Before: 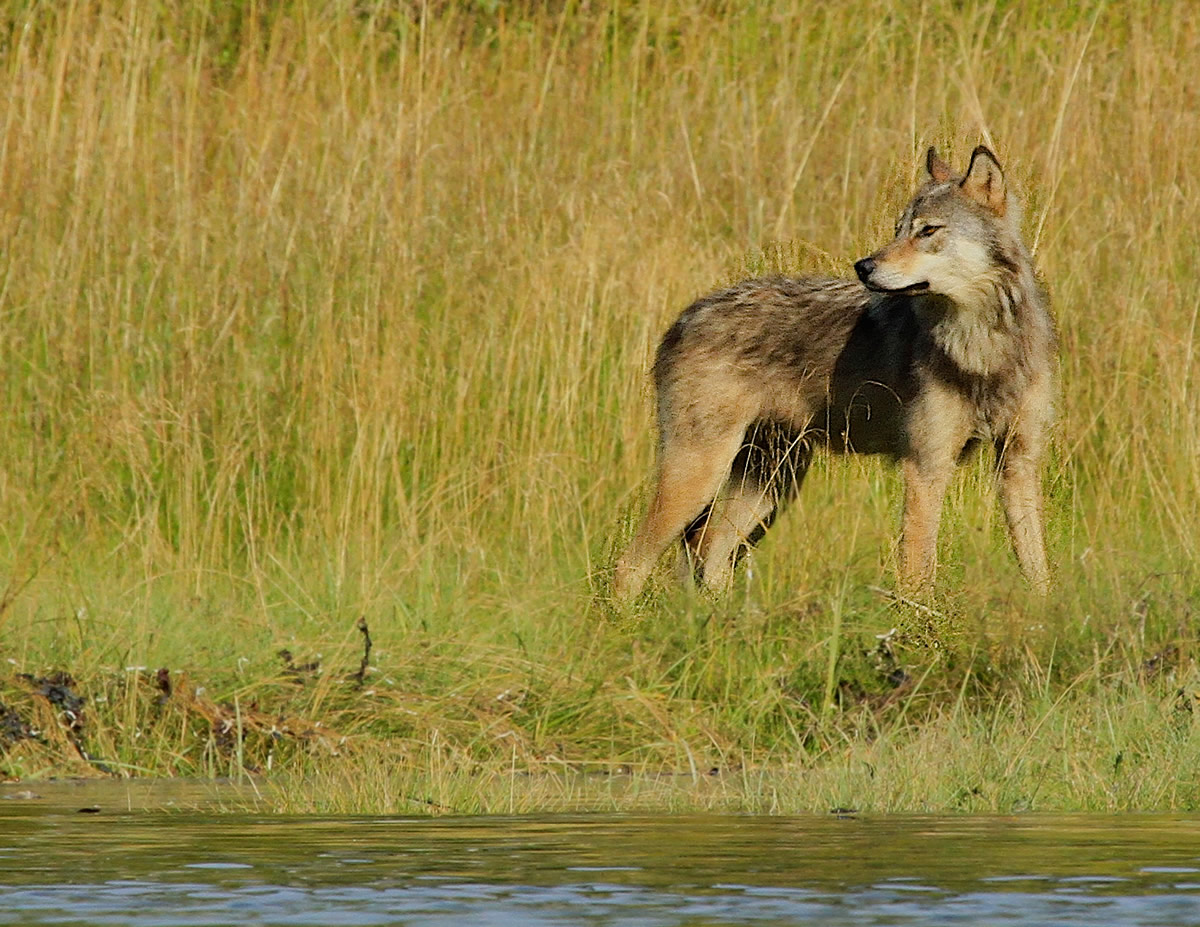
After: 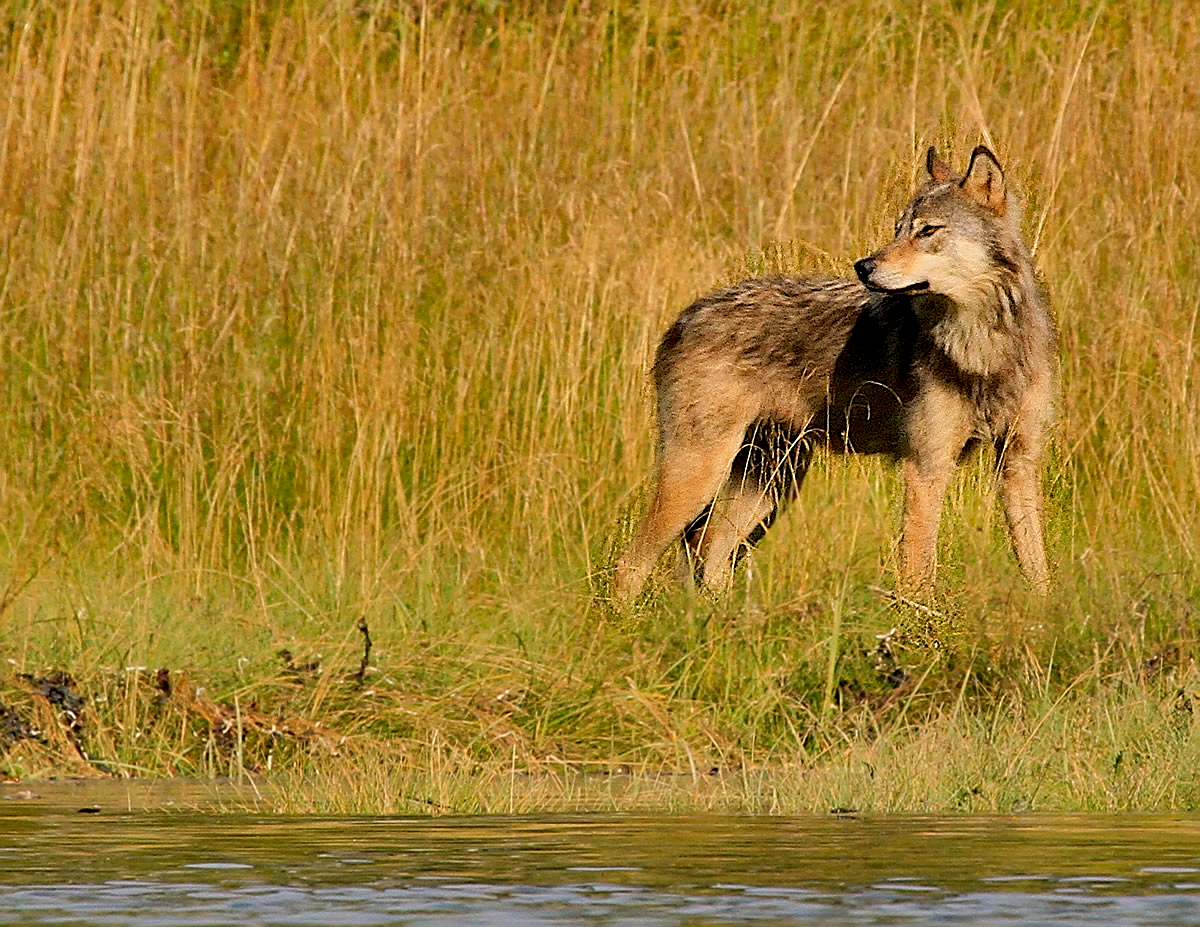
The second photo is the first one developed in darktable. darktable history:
shadows and highlights: shadows 24.5, highlights -78.15, soften with gaussian
exposure: black level correction 0.007, exposure 0.093 EV, compensate highlight preservation false
sharpen: on, module defaults
white balance: red 1.127, blue 0.943
